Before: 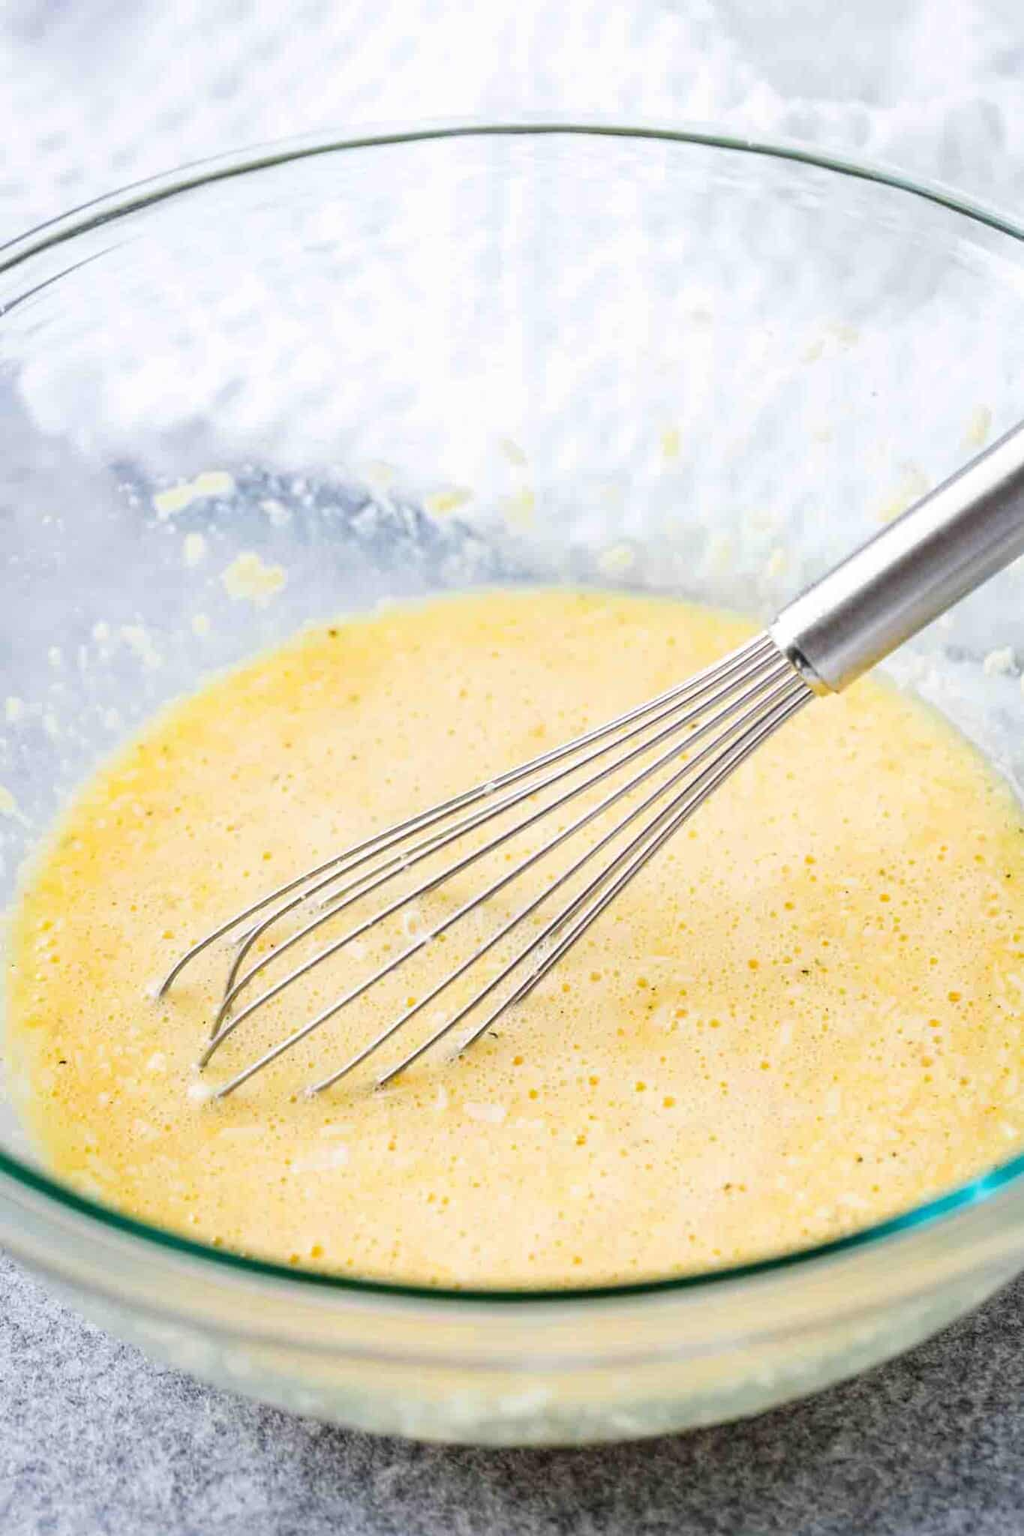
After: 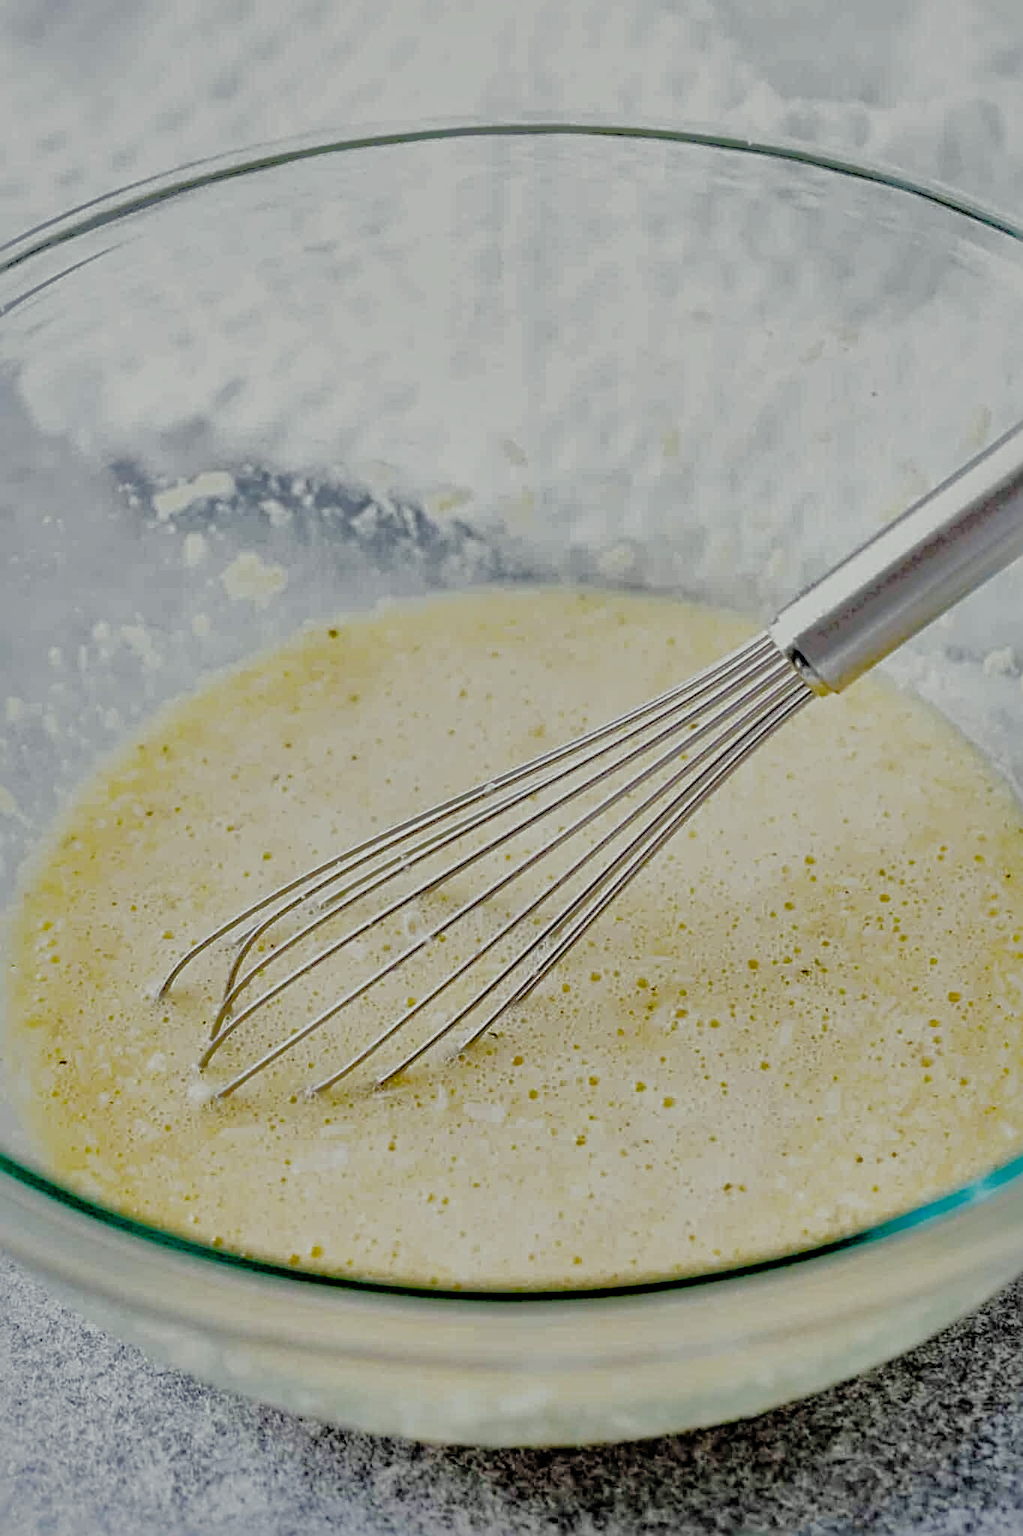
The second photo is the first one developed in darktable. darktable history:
shadows and highlights: shadows 25.25, highlights -69.89
sharpen: radius 3.976
color balance rgb: perceptual saturation grading › global saturation 0.463%
color correction: highlights a* -2.59, highlights b* 2.4
filmic rgb: black relative exposure -4.35 EV, white relative exposure 4.56 EV, hardness 2.39, contrast 1.05, preserve chrominance no, color science v5 (2021)
tone equalizer: -8 EV -0.445 EV, -7 EV -0.376 EV, -6 EV -0.369 EV, -5 EV -0.214 EV, -3 EV 0.218 EV, -2 EV 0.342 EV, -1 EV 0.394 EV, +0 EV 0.425 EV, edges refinement/feathering 500, mask exposure compensation -1.57 EV, preserve details no
